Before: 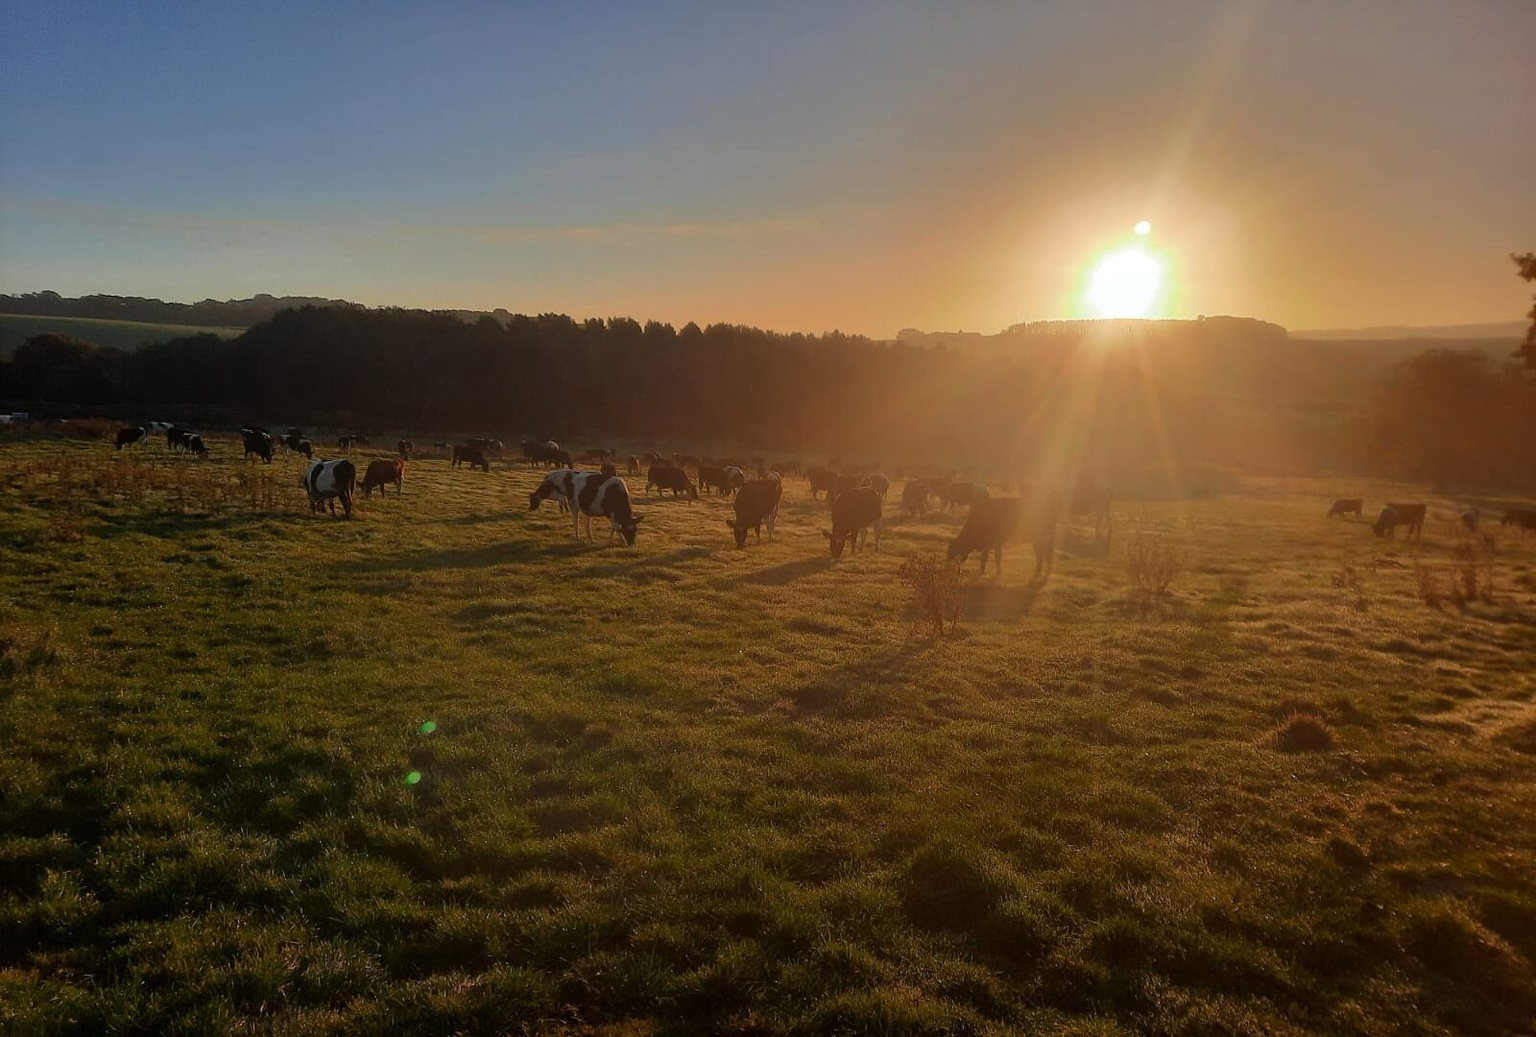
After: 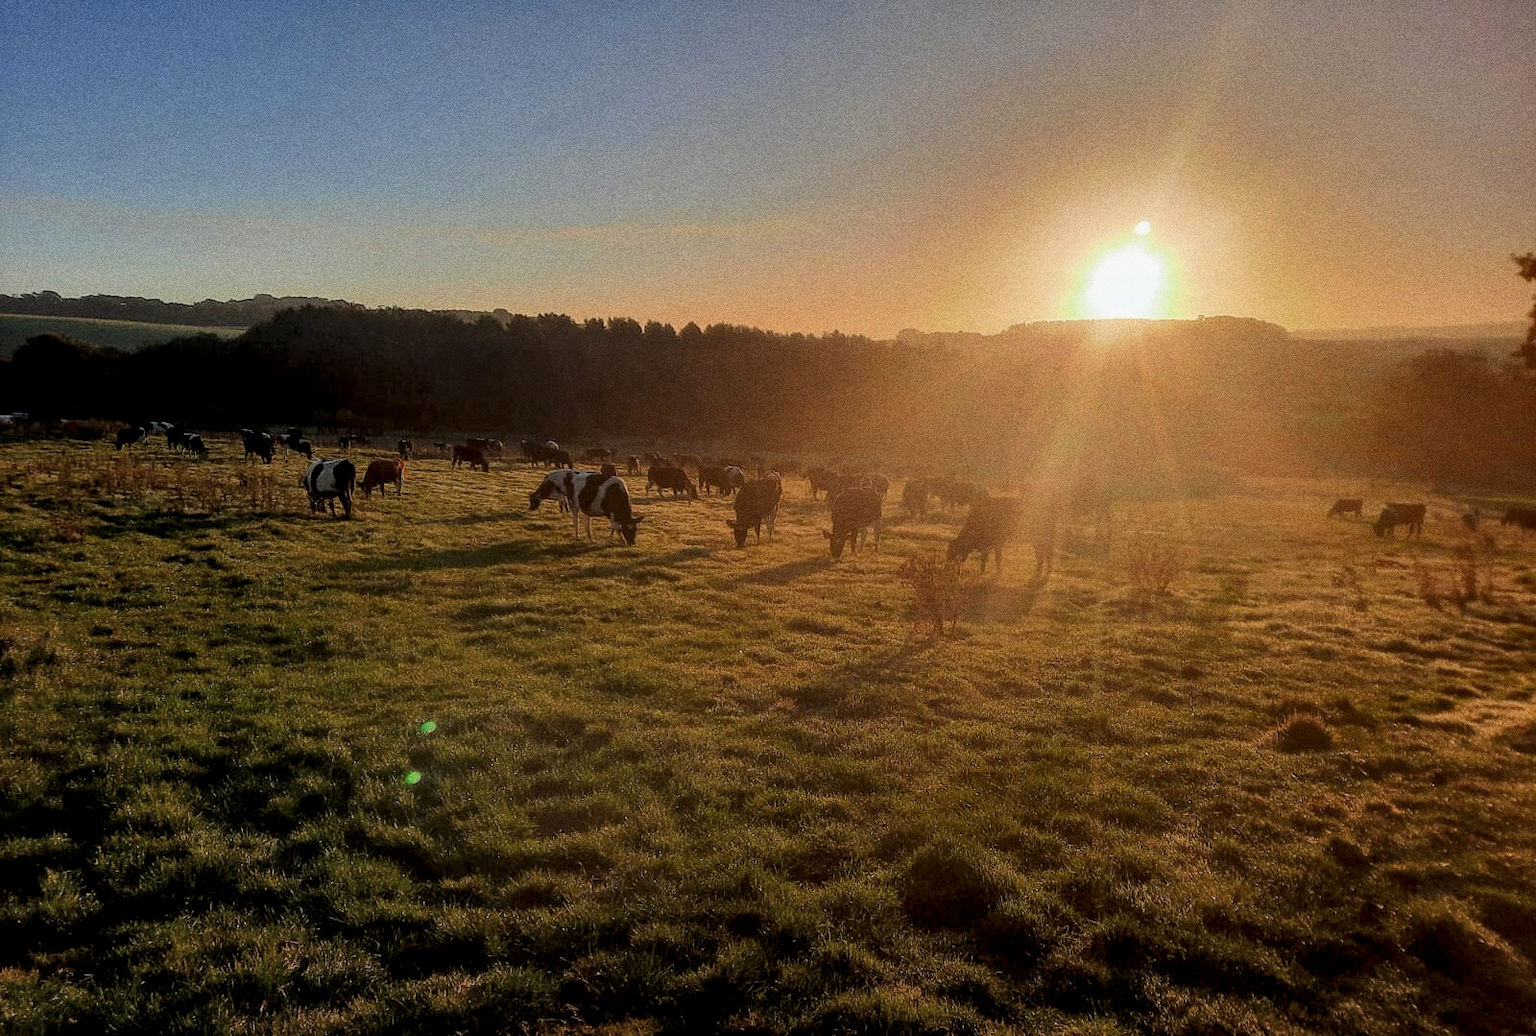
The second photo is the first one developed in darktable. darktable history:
filmic rgb: black relative exposure -7.65 EV, white relative exposure 4.56 EV, hardness 3.61
local contrast: highlights 60%, shadows 60%, detail 160%
grain: coarseness 0.09 ISO, strength 40%
lowpass: radius 0.1, contrast 0.85, saturation 1.1, unbound 0
